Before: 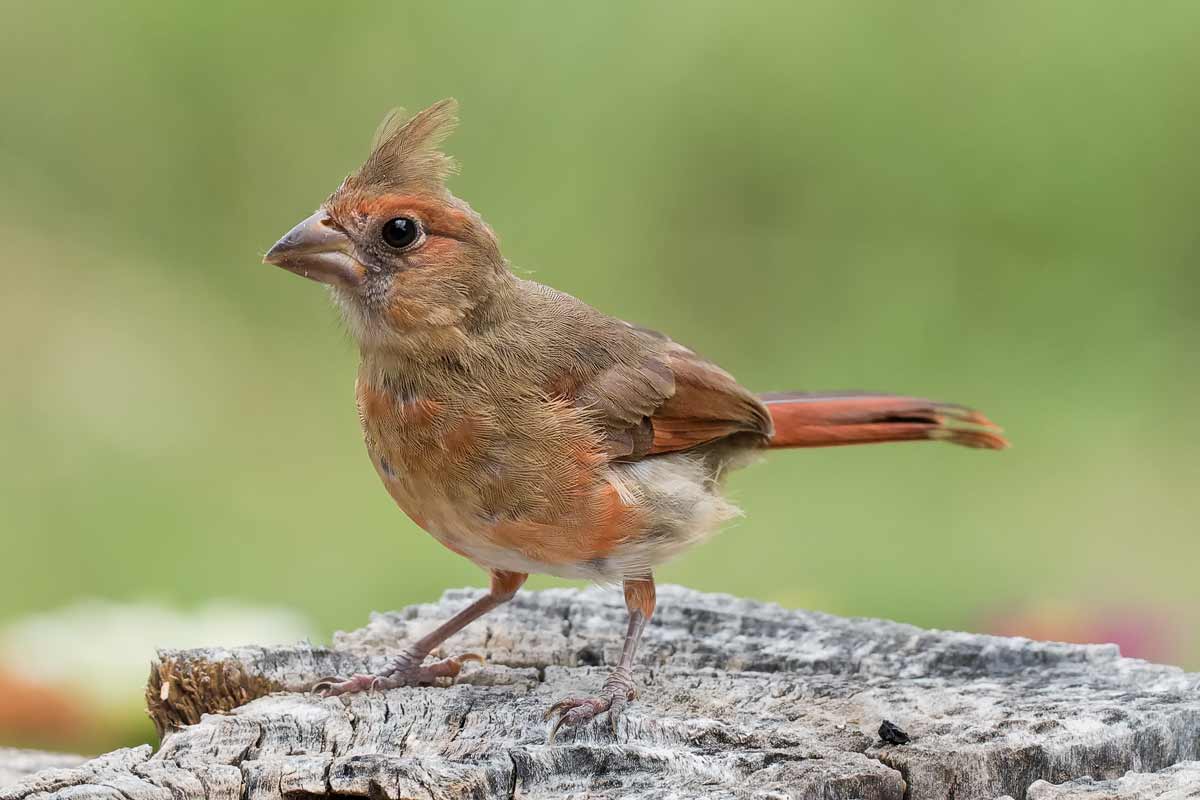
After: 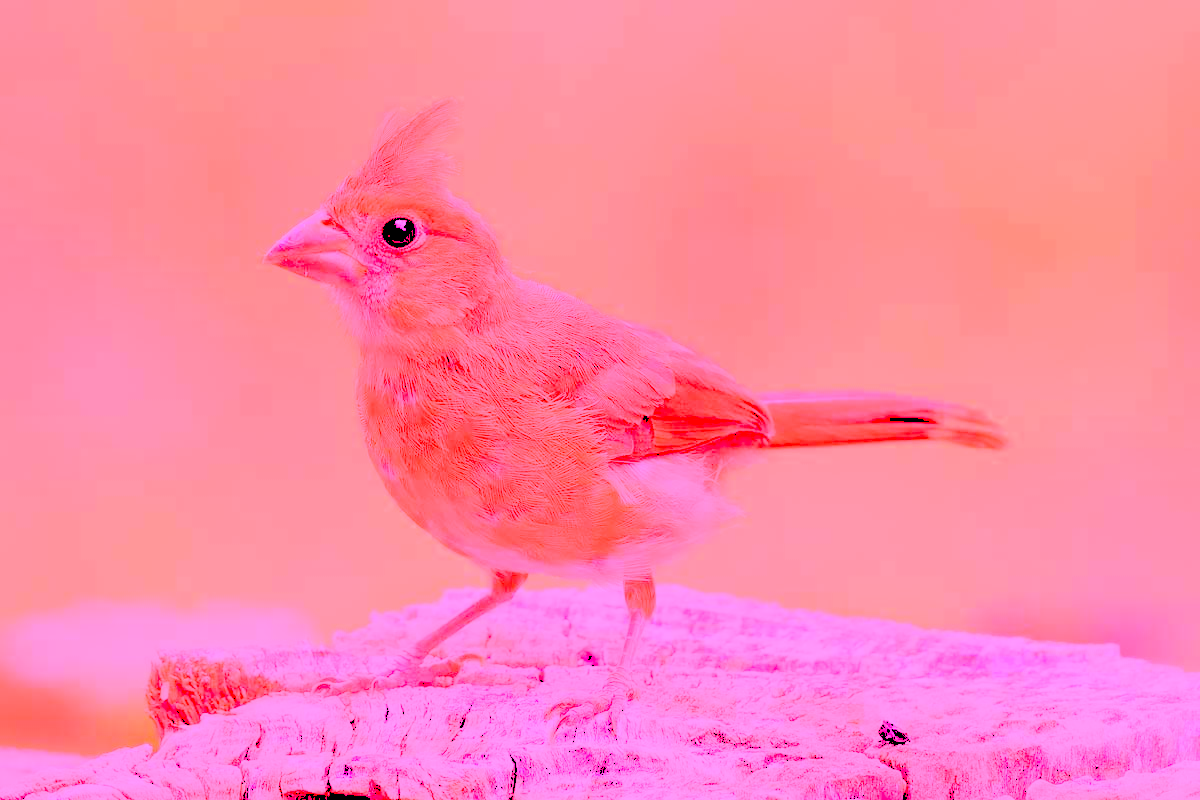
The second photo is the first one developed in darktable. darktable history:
levels: levels [0.246, 0.246, 0.506]
white balance: red 4.26, blue 1.802
